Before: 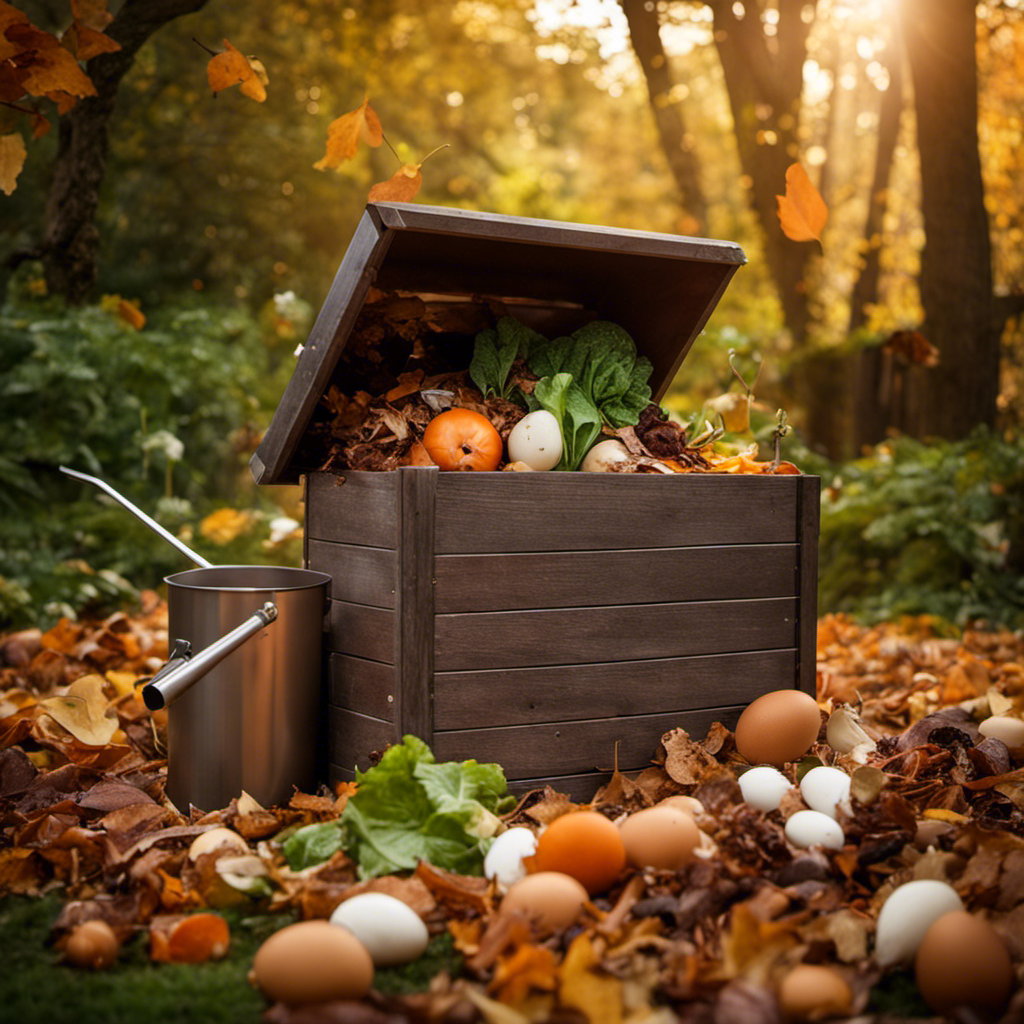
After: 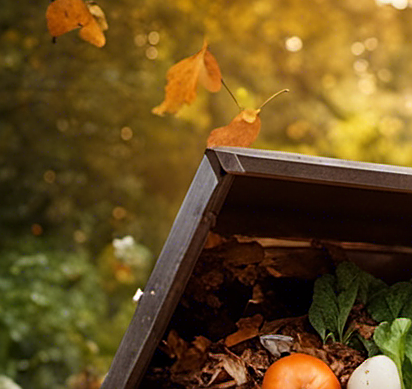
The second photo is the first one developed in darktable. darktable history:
sharpen: on, module defaults
crop: left 15.756%, top 5.455%, right 43.965%, bottom 56.489%
